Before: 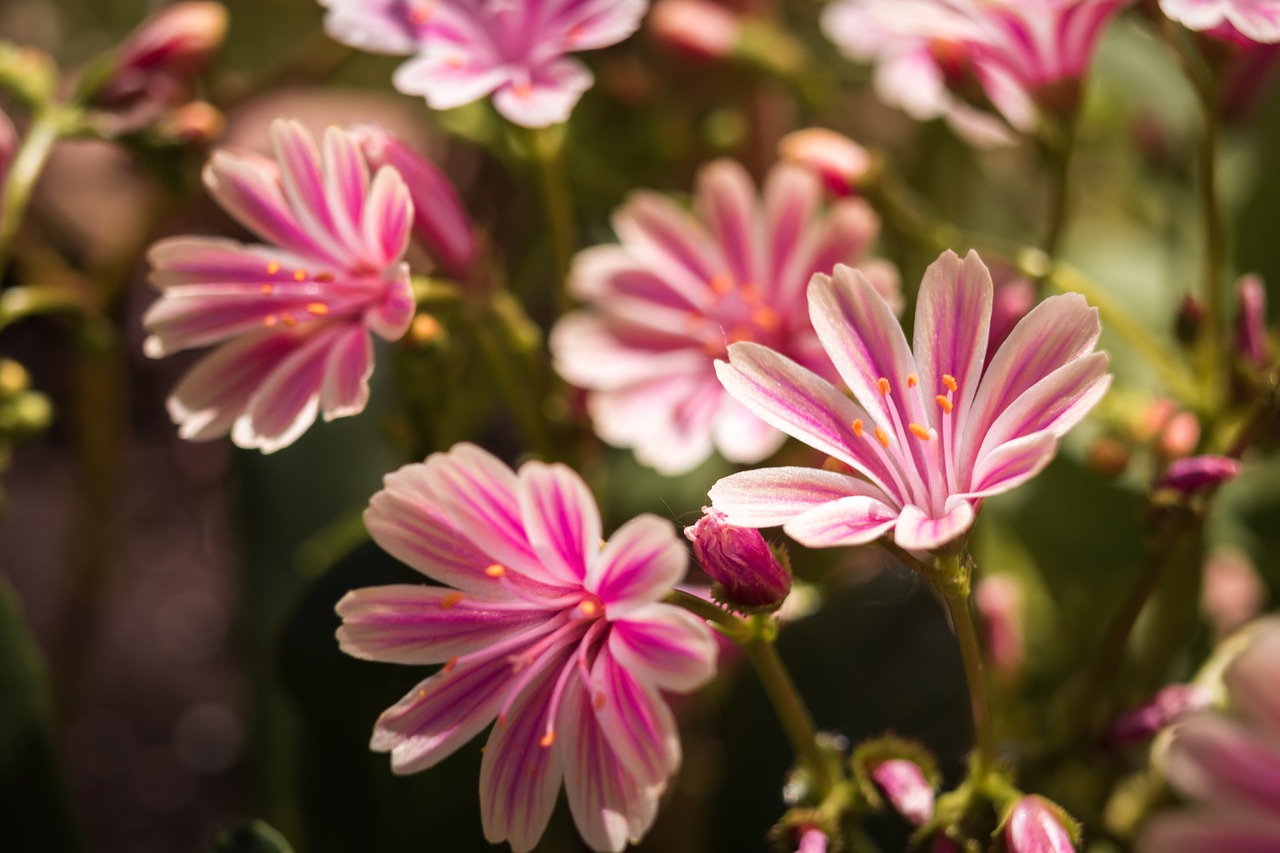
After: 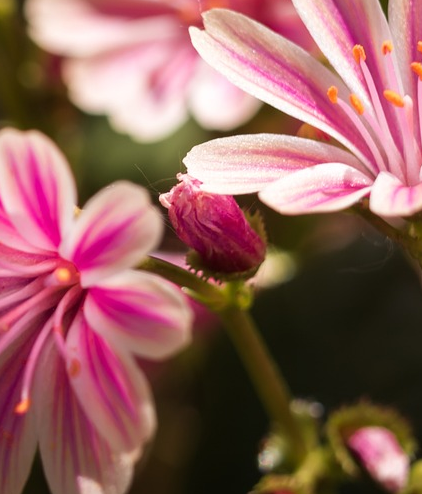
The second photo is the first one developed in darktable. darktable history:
crop: left 41.06%, top 39.082%, right 25.913%, bottom 2.965%
